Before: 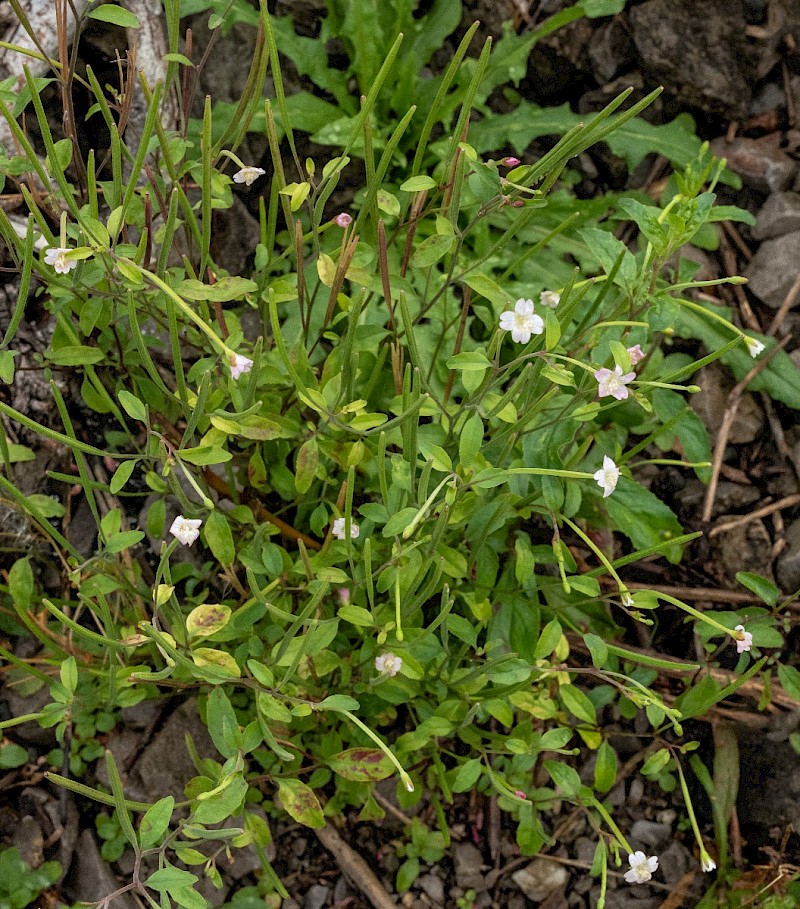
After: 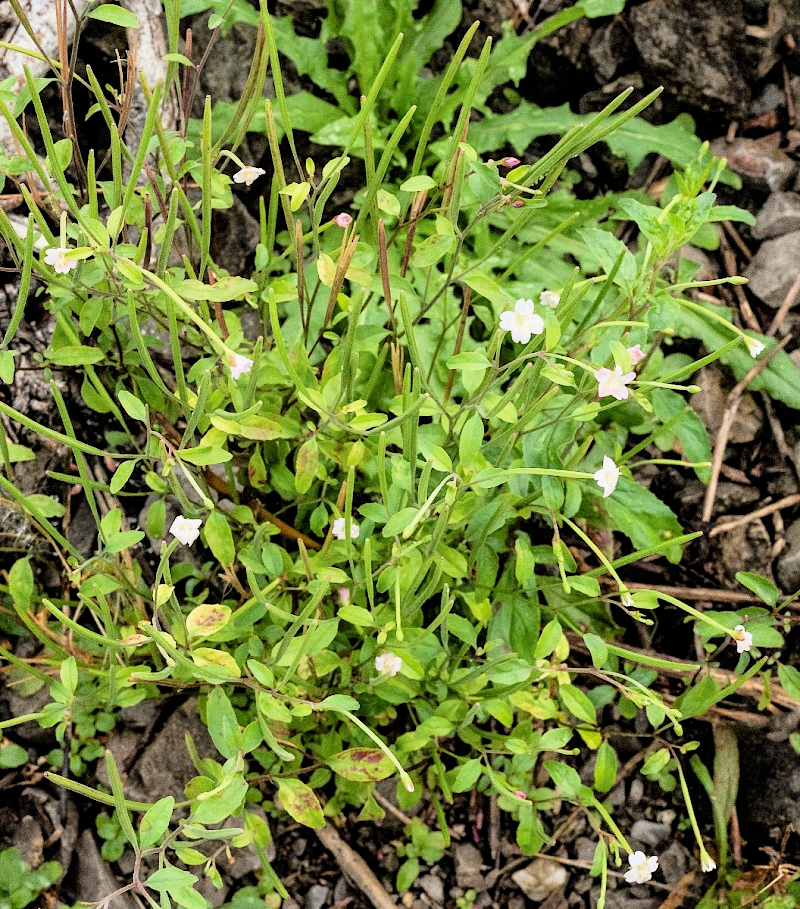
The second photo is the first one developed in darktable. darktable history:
exposure: black level correction 0, exposure 1.2 EV, compensate highlight preservation false
filmic rgb: black relative exposure -7.49 EV, white relative exposure 4.99 EV, threshold 2.94 EV, hardness 3.33, contrast 1.297, enable highlight reconstruction true
